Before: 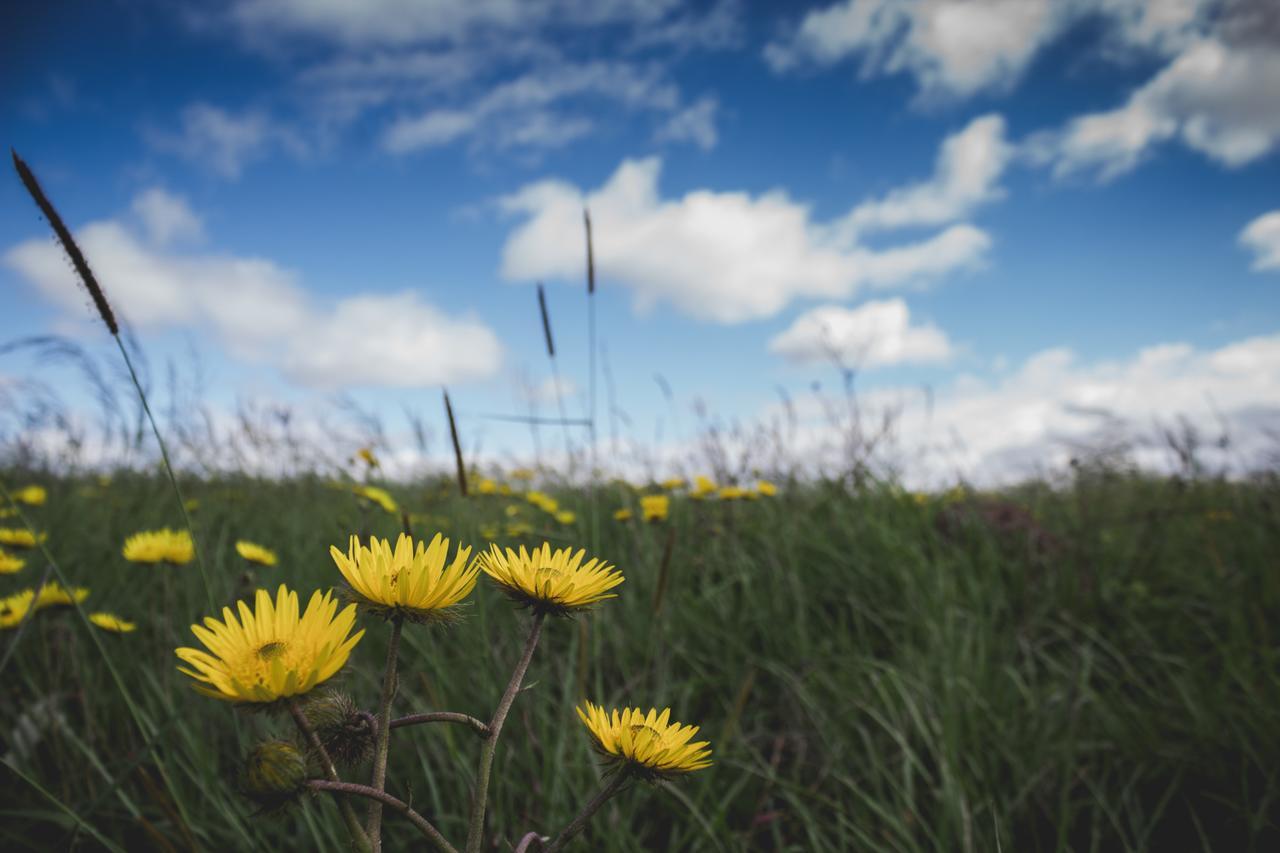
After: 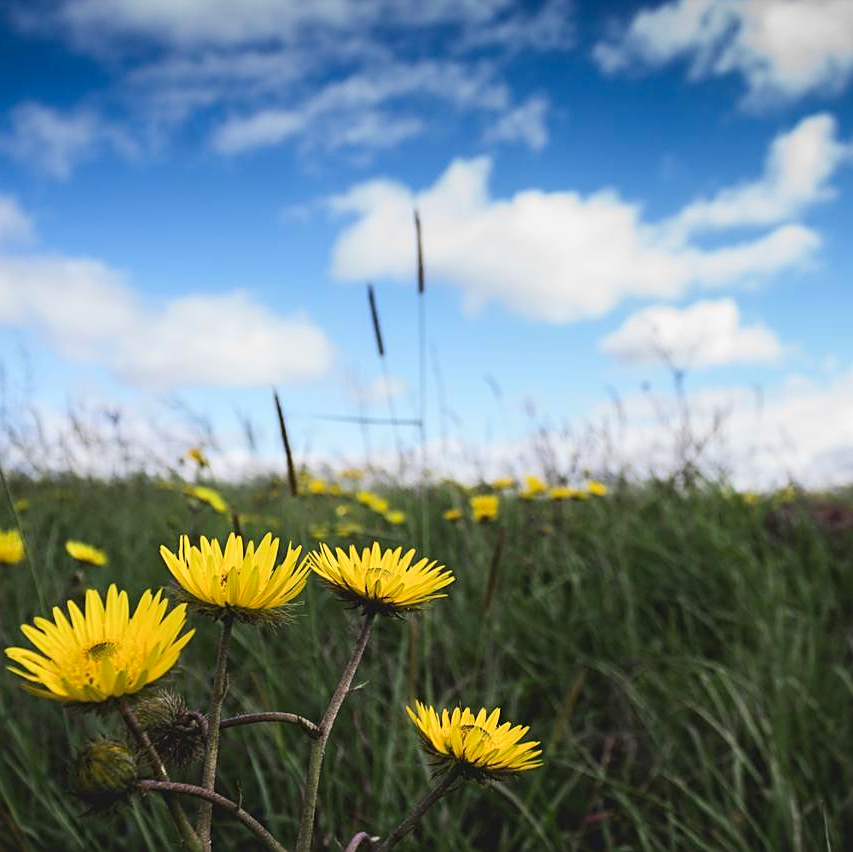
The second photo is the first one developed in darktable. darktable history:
contrast brightness saturation: contrast 0.079, saturation 0.203
sharpen: on, module defaults
tone curve: curves: ch0 [(0, 0) (0.004, 0.001) (0.133, 0.112) (0.325, 0.362) (0.832, 0.893) (1, 1)], color space Lab, independent channels, preserve colors none
crop and rotate: left 13.331%, right 20.025%
